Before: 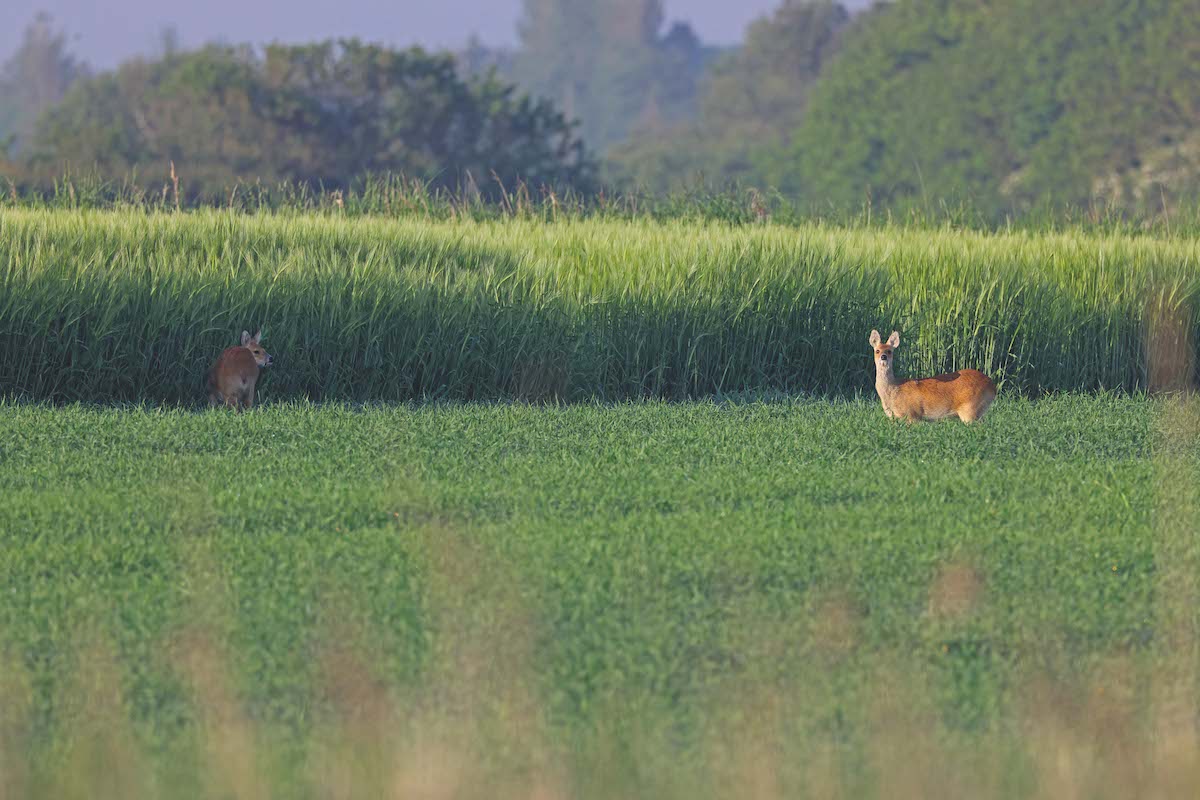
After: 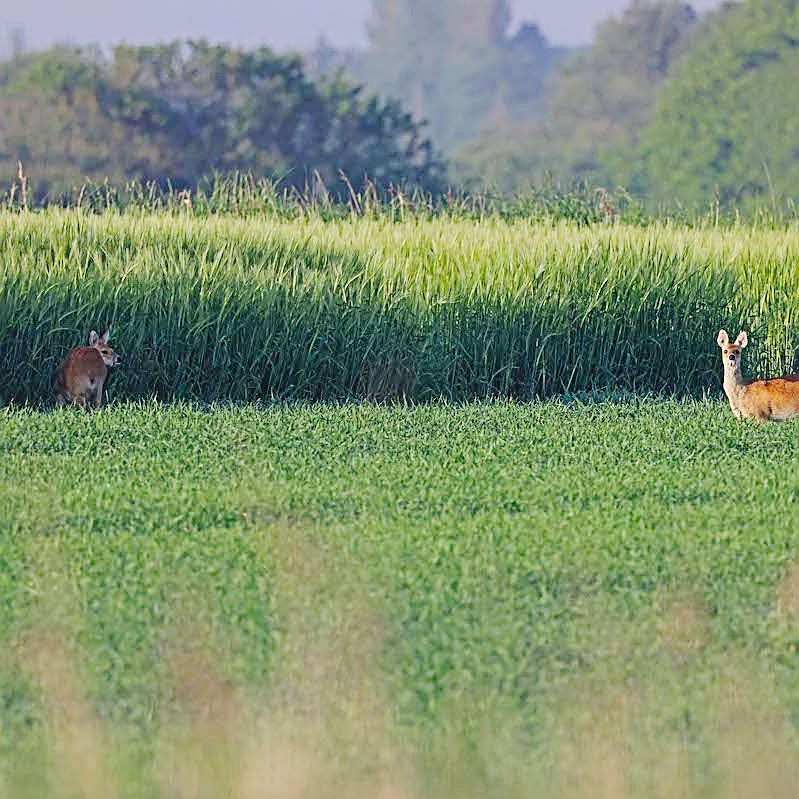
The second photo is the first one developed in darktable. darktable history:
crop and rotate: left 12.673%, right 20.66%
sharpen: amount 0.901
tone curve: curves: ch0 [(0, 0) (0.003, 0.002) (0.011, 0.006) (0.025, 0.012) (0.044, 0.021) (0.069, 0.027) (0.1, 0.035) (0.136, 0.06) (0.177, 0.108) (0.224, 0.173) (0.277, 0.26) (0.335, 0.353) (0.399, 0.453) (0.468, 0.555) (0.543, 0.641) (0.623, 0.724) (0.709, 0.792) (0.801, 0.857) (0.898, 0.918) (1, 1)], preserve colors none
